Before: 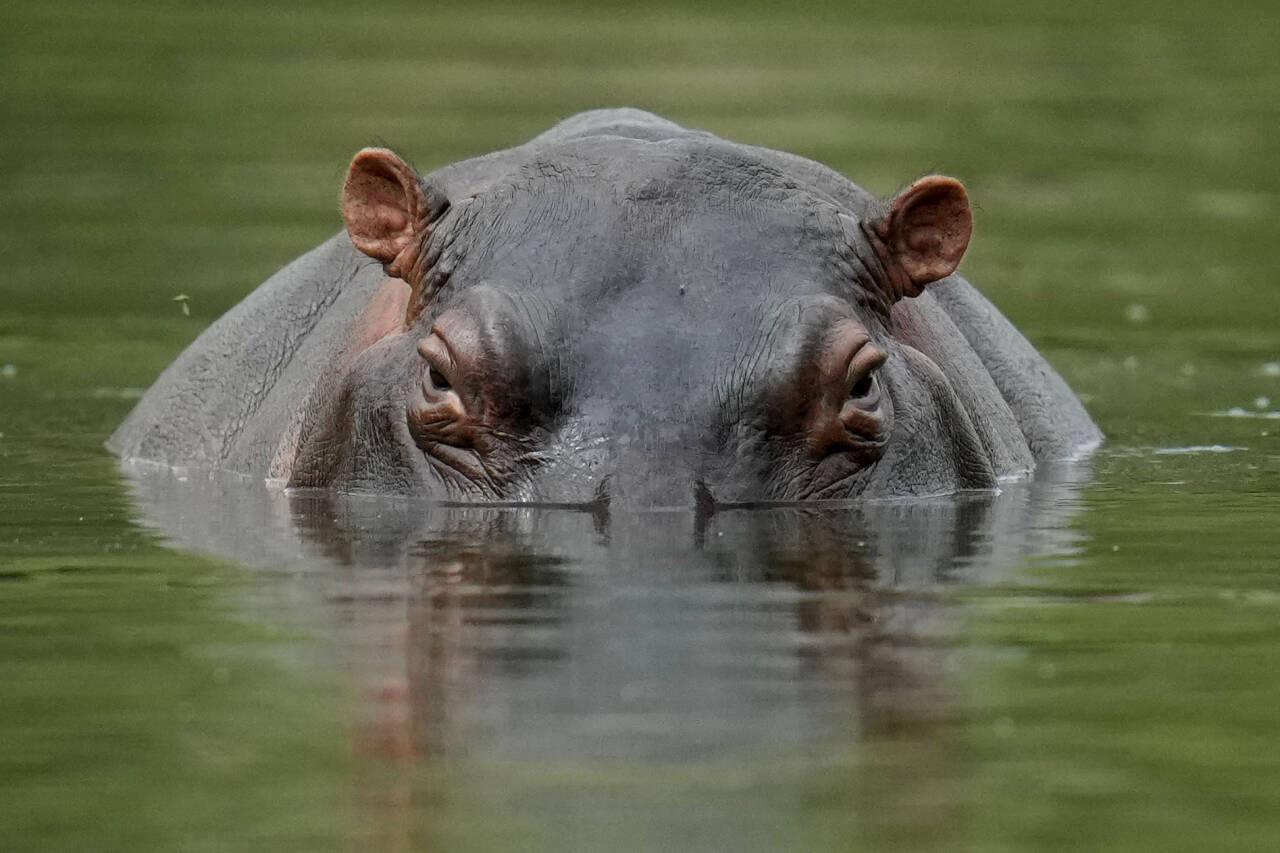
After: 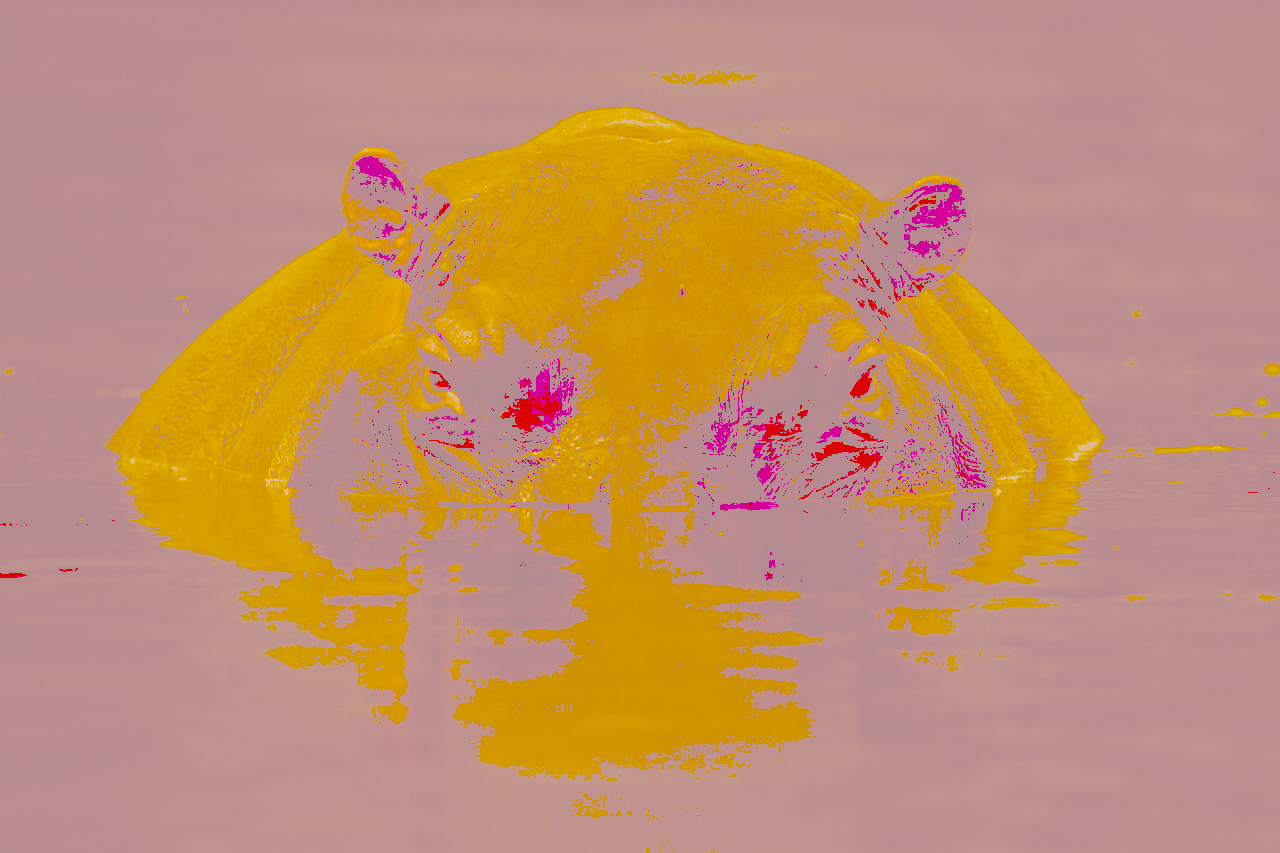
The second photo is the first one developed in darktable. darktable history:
tone curve: curves: ch0 [(0, 0) (0.003, 0.6) (0.011, 0.6) (0.025, 0.601) (0.044, 0.601) (0.069, 0.601) (0.1, 0.601) (0.136, 0.602) (0.177, 0.605) (0.224, 0.609) (0.277, 0.615) (0.335, 0.625) (0.399, 0.633) (0.468, 0.654) (0.543, 0.676) (0.623, 0.71) (0.709, 0.753) (0.801, 0.802) (0.898, 0.85) (1, 1)], preserve colors none
color look up table: target L [100.88, 95.75, 84.01, 85.85, 85.13, 79.55, 78.58, 64.44, 56.34, 54.71, 51.32, 40.51, 29.91, 28.54, 77.86, 69.05, 64.99, 65.23, 45.99, 48.09, 38.9, 42.27, 38.3, 32.36, 27.9, 94.86, 83.9, 73.64, 85, 56.7, 76.02, 62.61, 64.14, 64.99, 76.78, 34.89, 36.09, 33.19, 34.3, 28.93, 28.85, 94.53, 88.82, 69.78, 66.07, 72.78, 43.5, 31.52, 31.16], target a [1.263, 14.45, -15.02, 0.674, -2.936, 13.65, 8.531, 2.571, 21.29, 35.07, 28.06, 55.14, 82.83, 80.33, 26.4, 34.1, 47.81, 29.08, 92.97, 53.18, 98.21, 71.74, 86.7, 87.36, 79.14, 21.25, 23.9, 38.89, 19.58, 74.62, 34.44, 46.36, 32.17, 37.3, 27.77, 91.97, 77.39, 88.85, 90.9, 81.04, 80.91, 18.59, 2.165, 4.176, 20.46, 18.79, 61.06, 85.77, 85.13], target b [61.52, 164.24, 144.03, 147.64, 146.13, 136.71, 134.69, 110.85, 96.82, 94.06, 88.31, 69.65, 51.4, 49.04, 133.65, 118.79, 111.73, 112.01, 79.1, 82.72, 66.8, 72.63, 65.84, 55.61, 47.92, 31.8, 22.17, 69.19, 20.68, 97, 9.089, 107.15, 109.84, 57.71, 6.838, 59.88, 61.99, 56.95, 58.73, 49.7, 49.56, 32.83, 27.78, 119.62, 113.22, 40.76, 74.59, 54.14, 53.5], num patches 49
